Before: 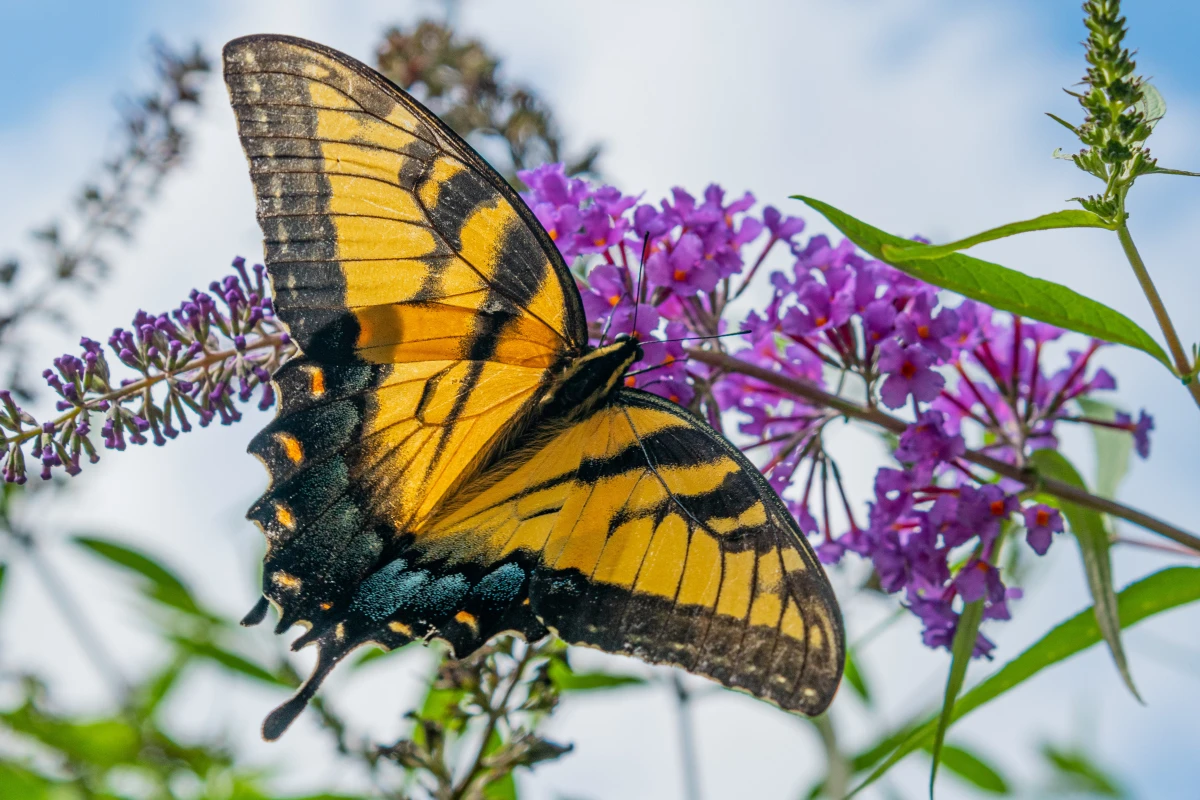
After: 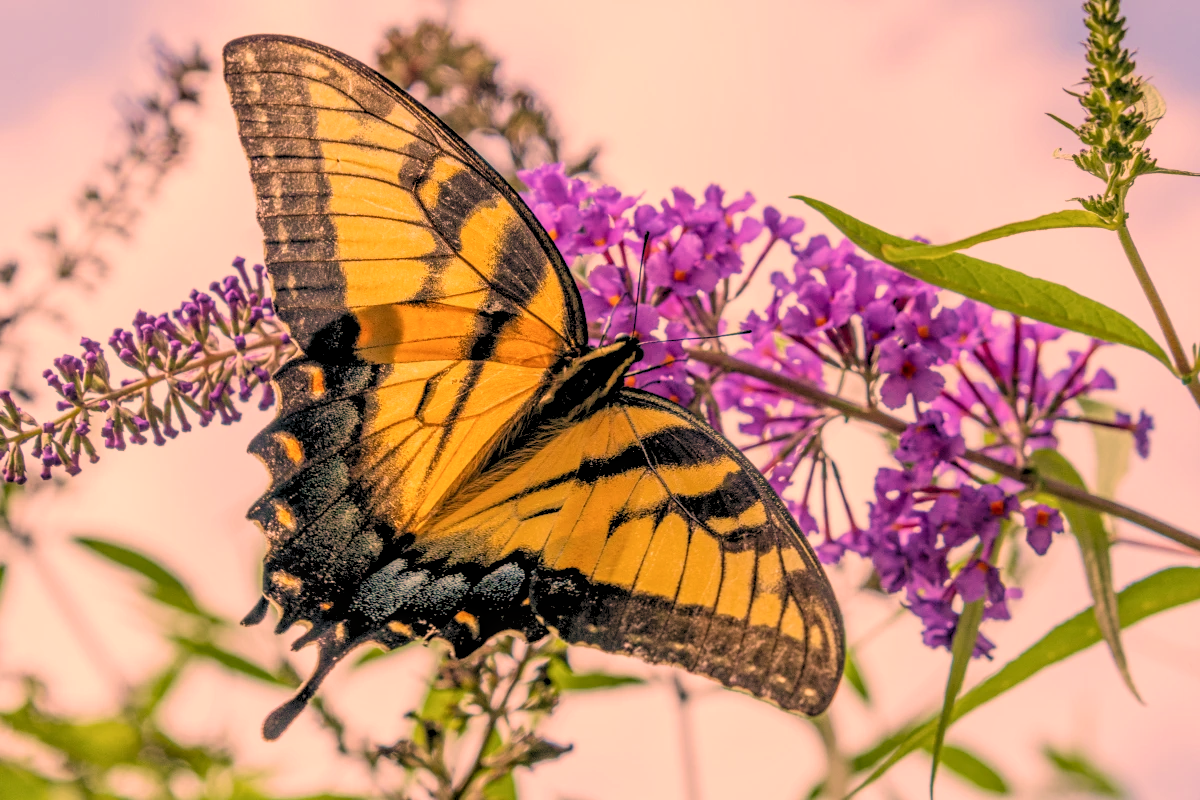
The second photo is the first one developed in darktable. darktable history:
velvia: on, module defaults
levels: levels [0.093, 0.434, 0.988]
tone equalizer: -8 EV 0.214 EV, -7 EV 0.408 EV, -6 EV 0.456 EV, -5 EV 0.228 EV, -3 EV -0.284 EV, -2 EV -0.408 EV, -1 EV -0.413 EV, +0 EV -0.233 EV
local contrast: on, module defaults
color correction: highlights a* 39.49, highlights b* 40, saturation 0.689
